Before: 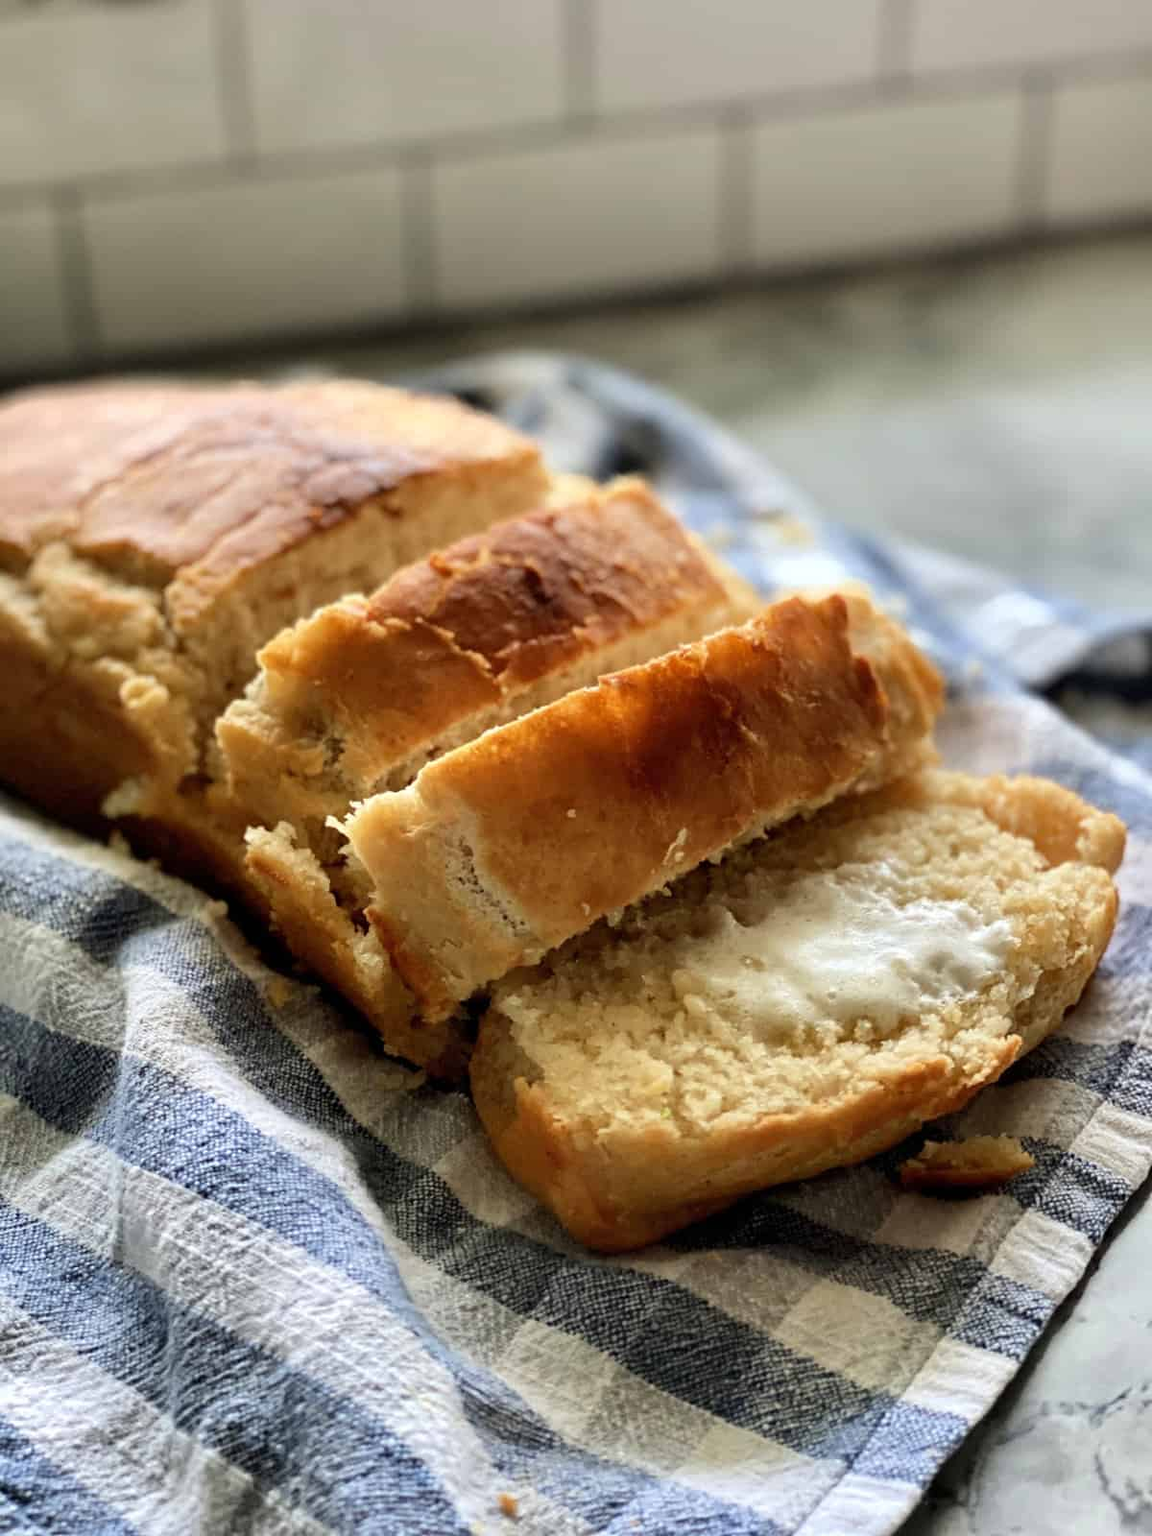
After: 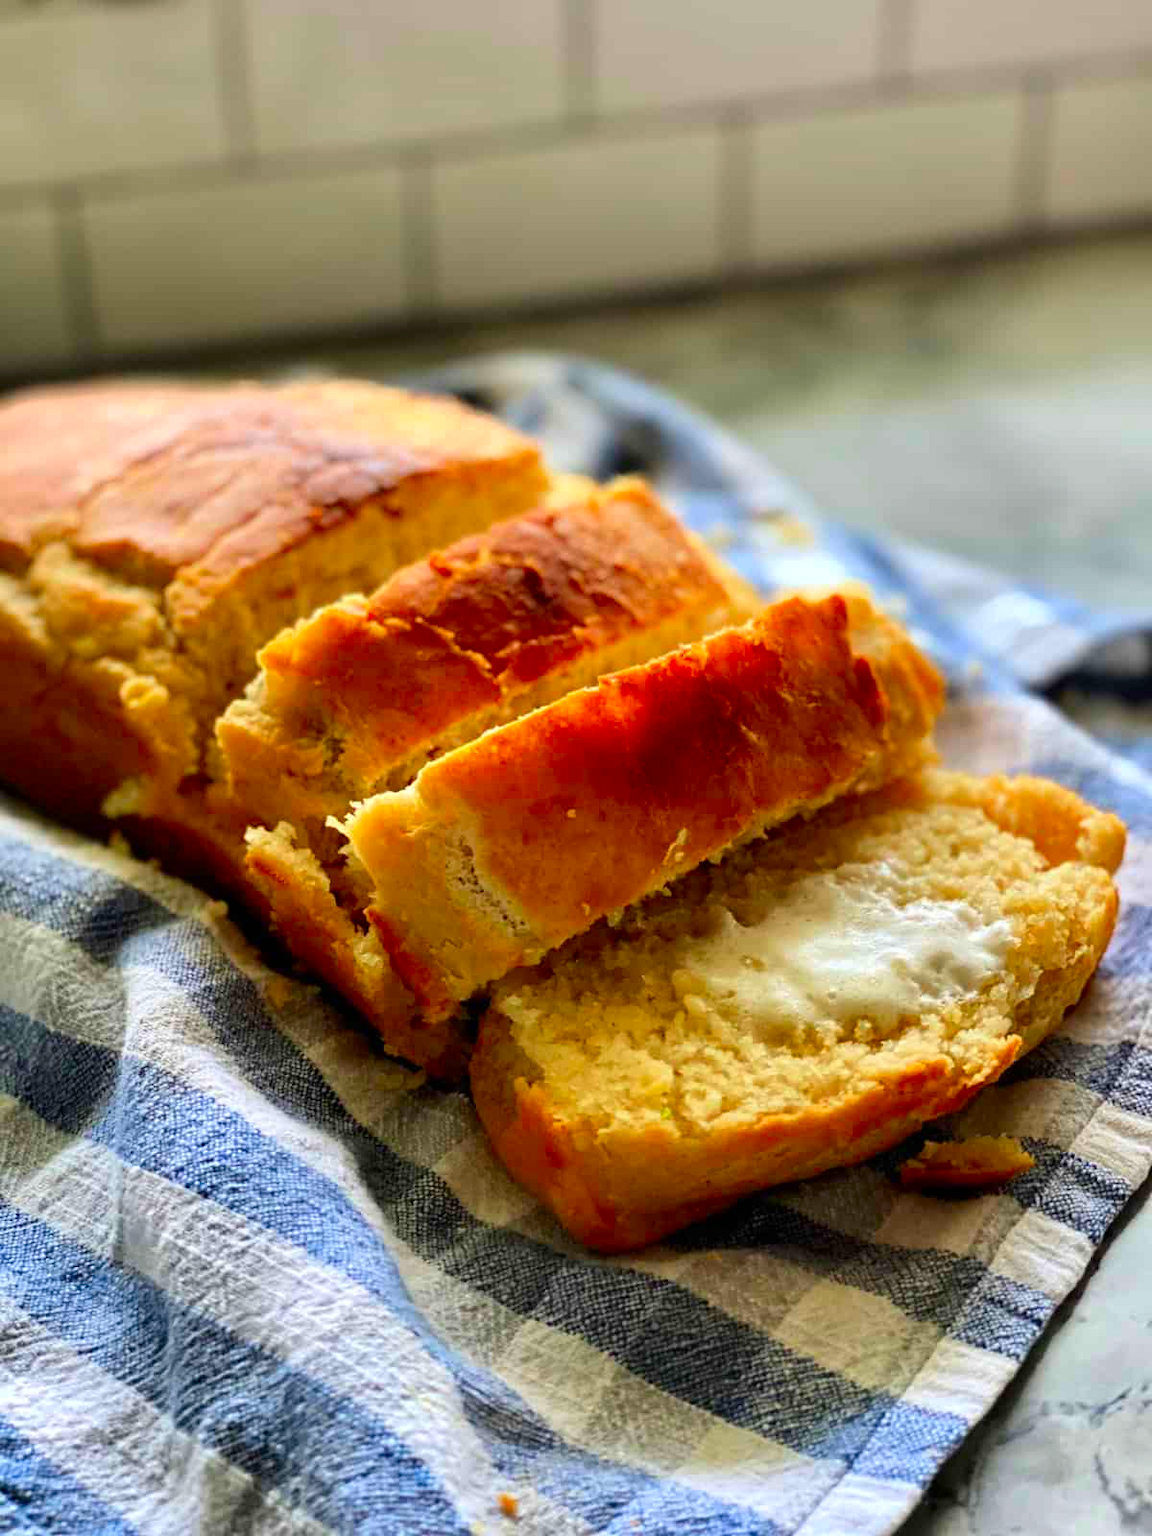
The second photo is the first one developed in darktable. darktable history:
color correction: highlights b* -0.059, saturation 1.79
